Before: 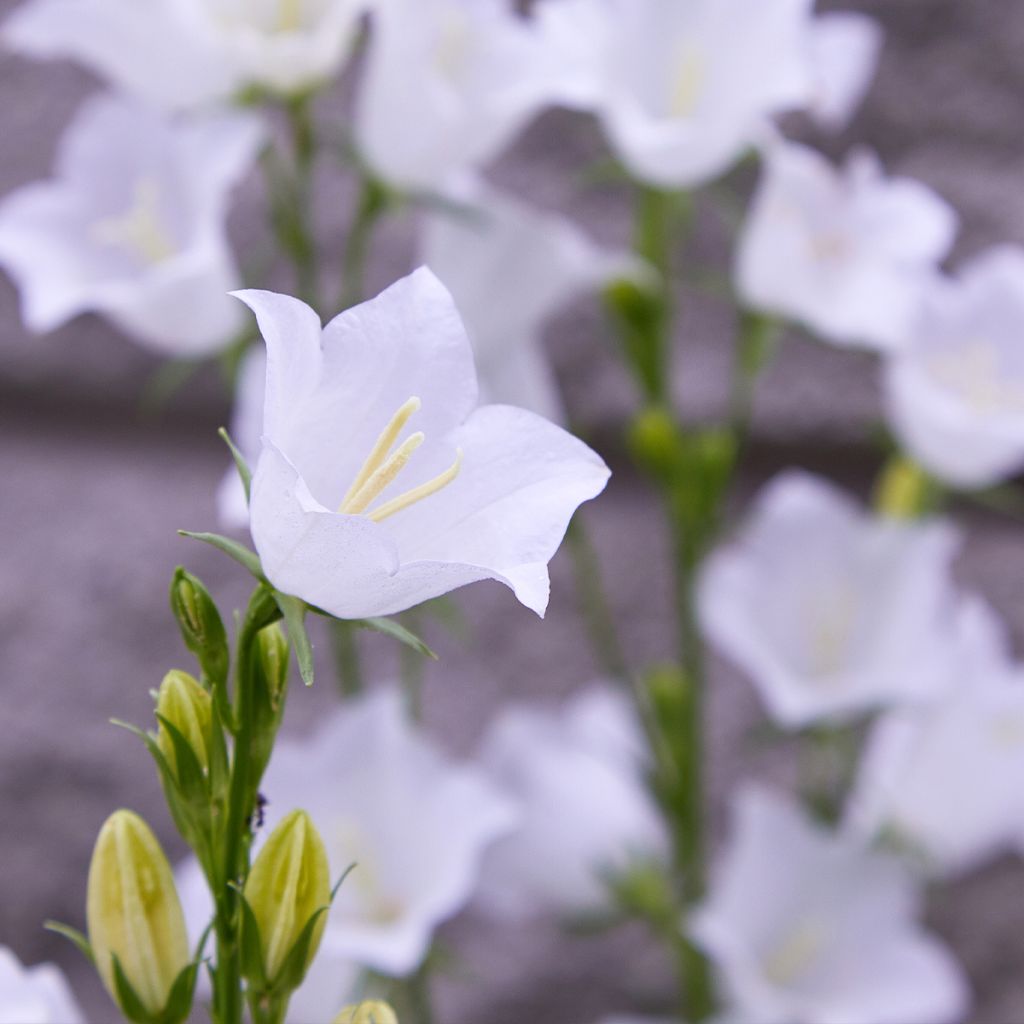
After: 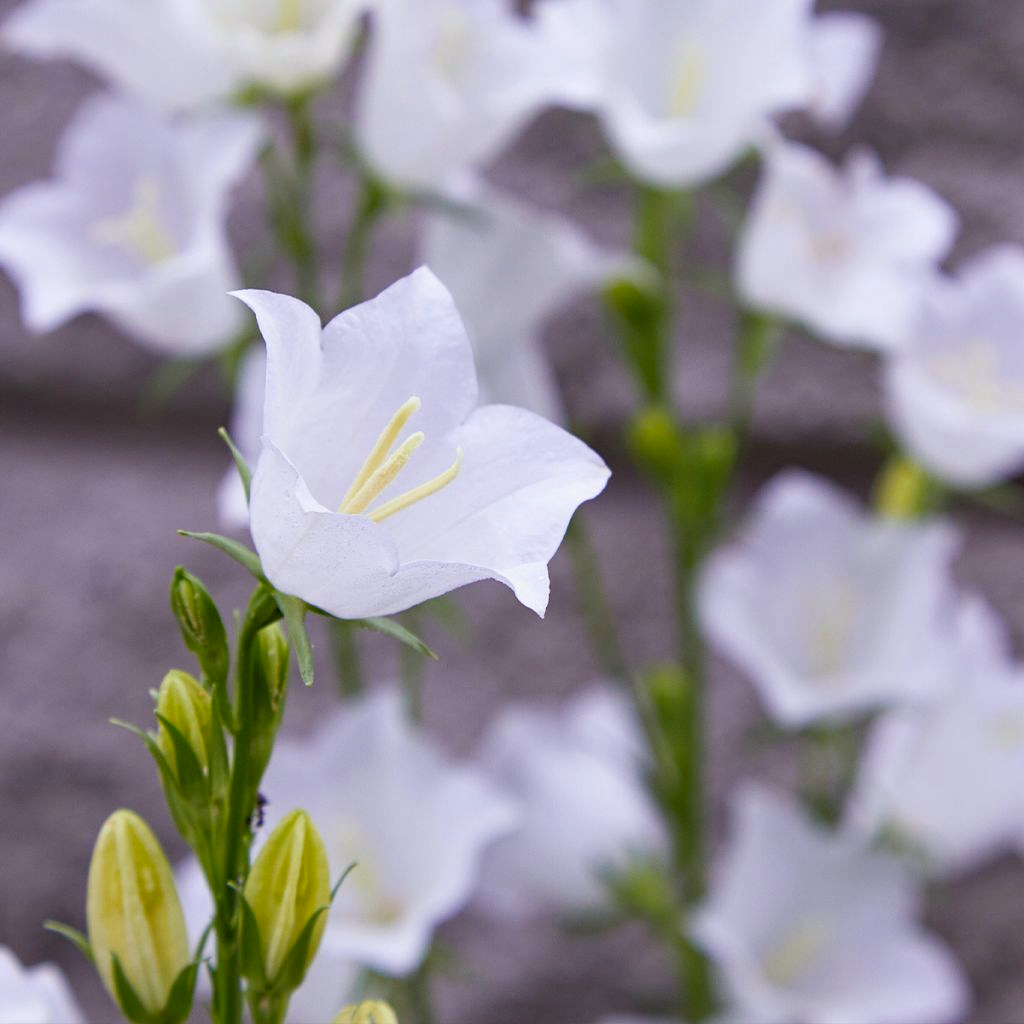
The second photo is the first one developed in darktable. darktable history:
tone equalizer: on, module defaults
haze removal: compatibility mode true, adaptive false
color correction: highlights a* -2.48, highlights b* 2.43
